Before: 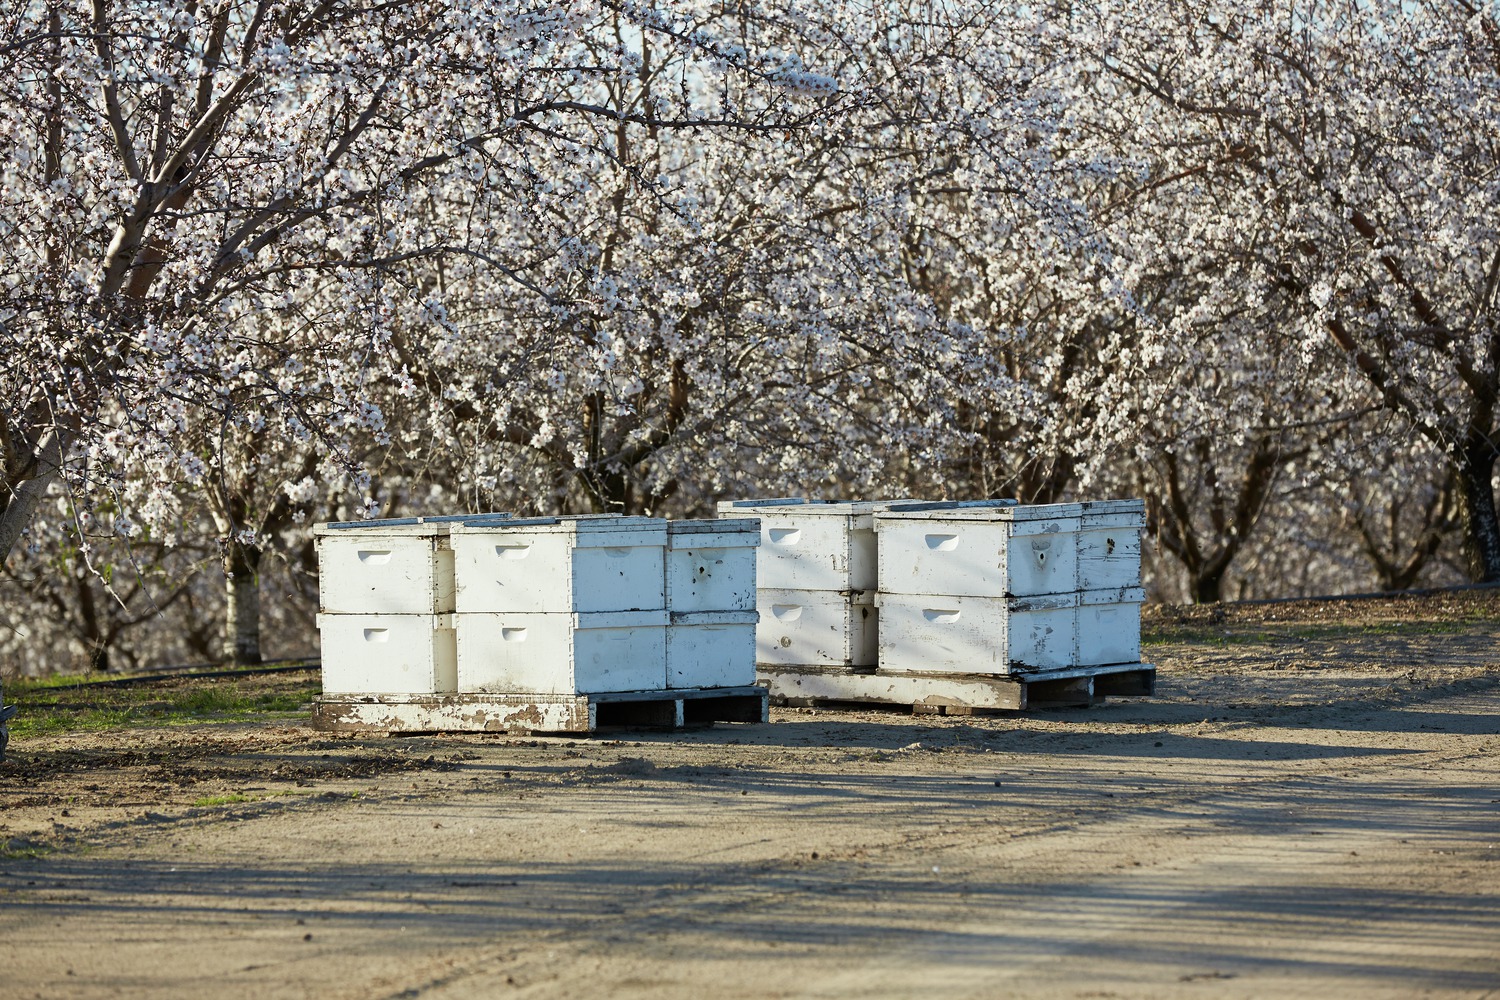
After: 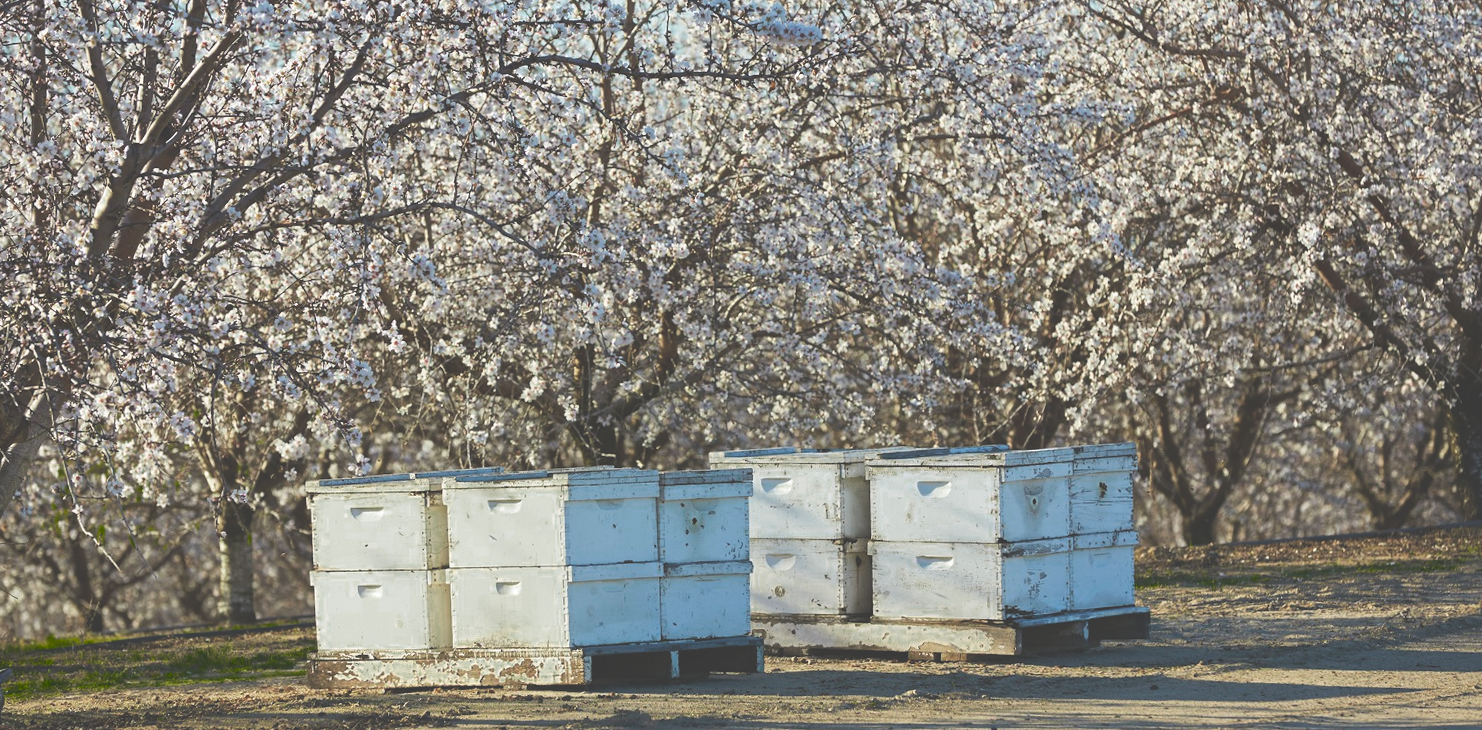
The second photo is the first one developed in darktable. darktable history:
exposure: black level correction -0.041, exposure 0.064 EV, compensate highlight preservation false
color zones: curves: ch0 [(0.25, 0.5) (0.347, 0.092) (0.75, 0.5)]; ch1 [(0.25, 0.5) (0.33, 0.51) (0.75, 0.5)]
color correction: saturation 1.1
rotate and perspective: rotation -1°, crop left 0.011, crop right 0.989, crop top 0.025, crop bottom 0.975
color balance rgb: perceptual saturation grading › global saturation 10%, global vibrance 10%
crop: top 3.857%, bottom 21.132%
